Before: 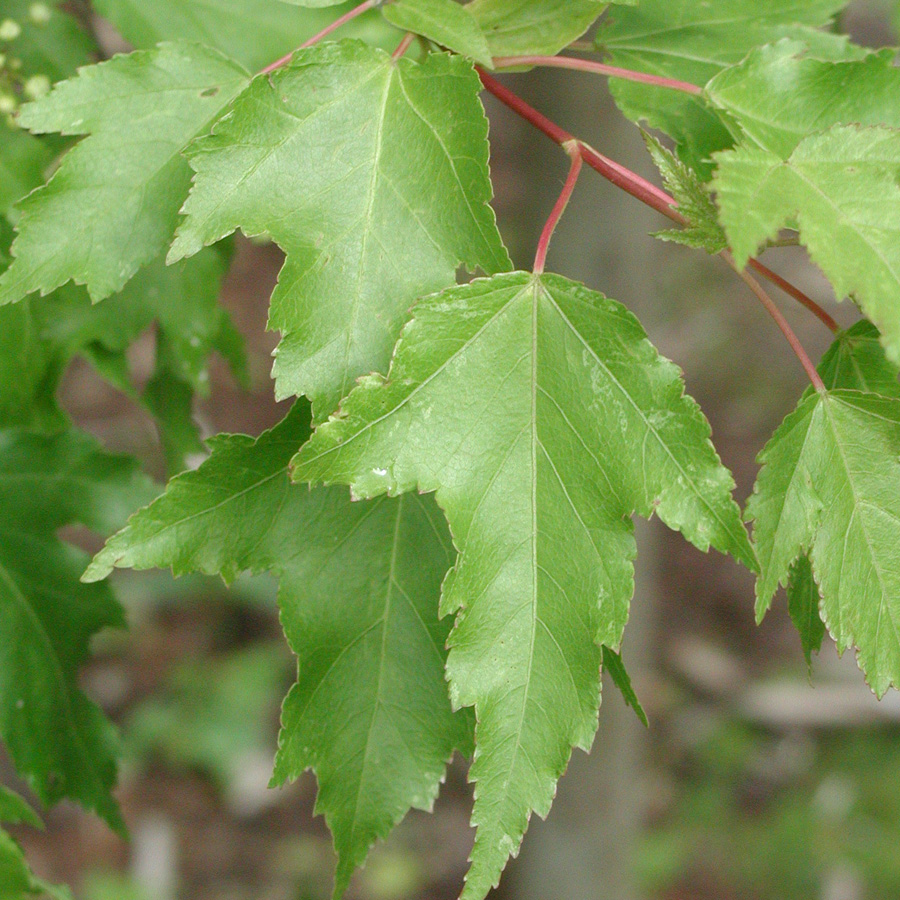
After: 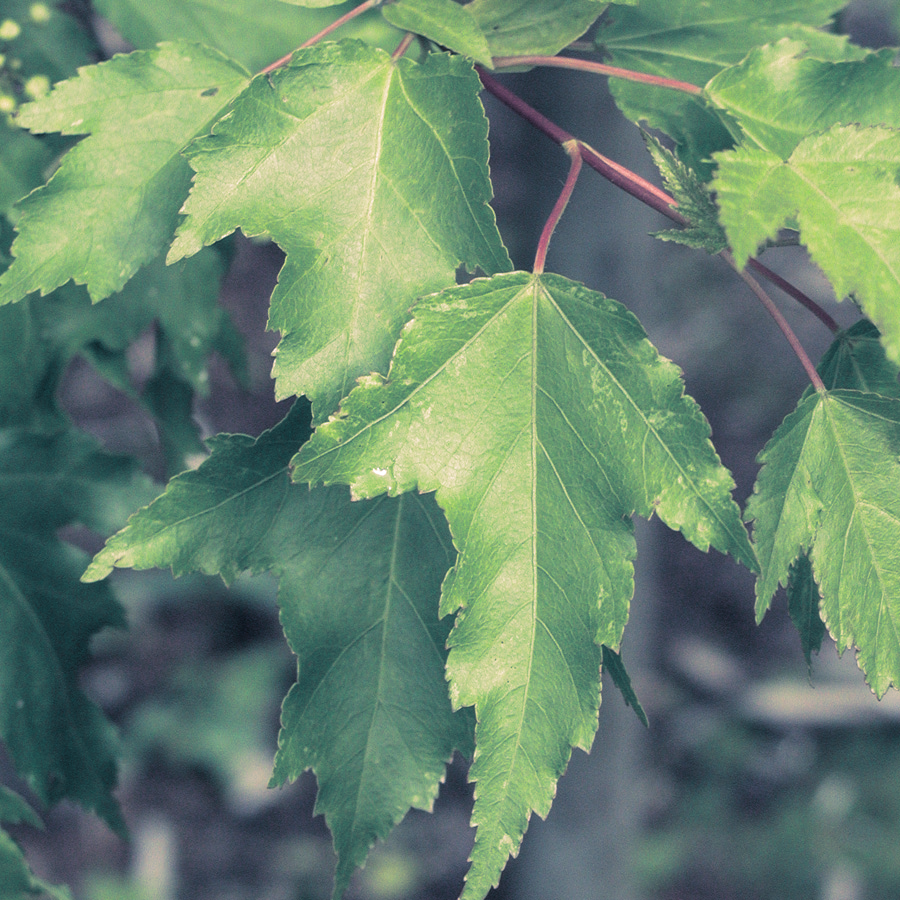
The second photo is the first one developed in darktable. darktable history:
split-toning: shadows › hue 226.8°, shadows › saturation 0.56, highlights › hue 28.8°, balance -40, compress 0%
local contrast: on, module defaults
